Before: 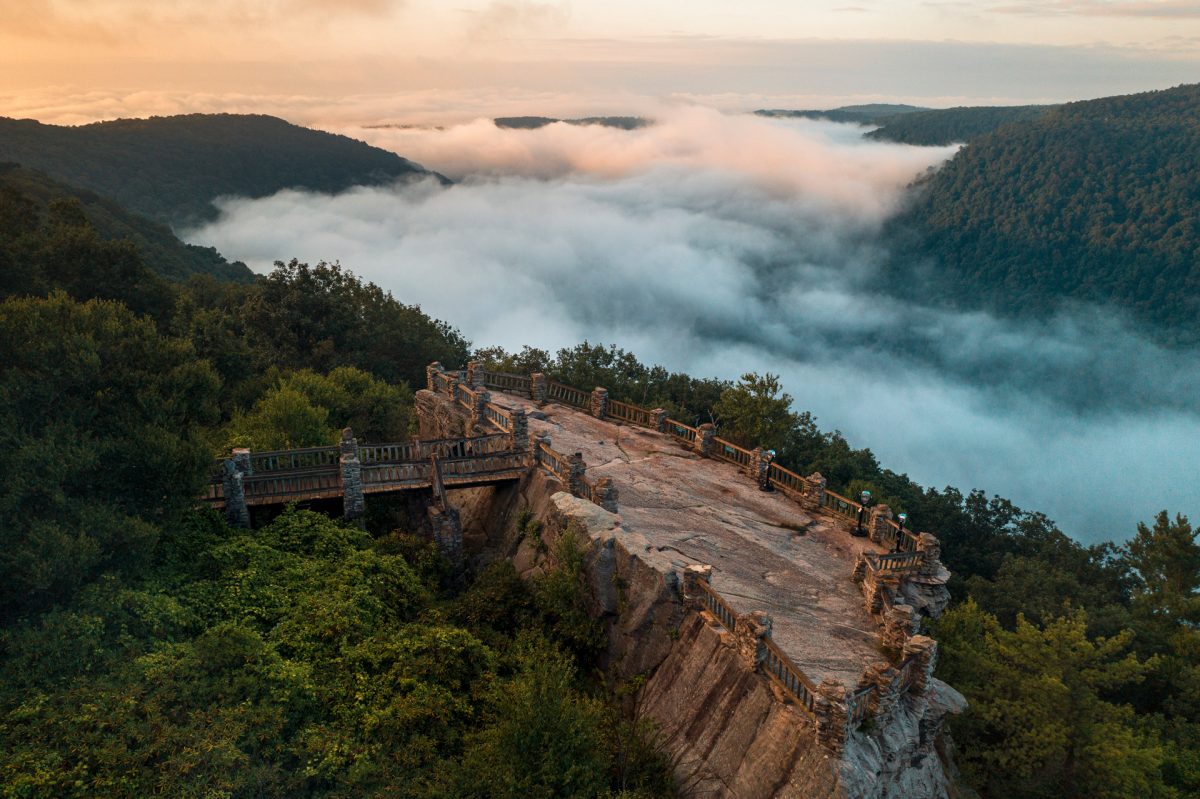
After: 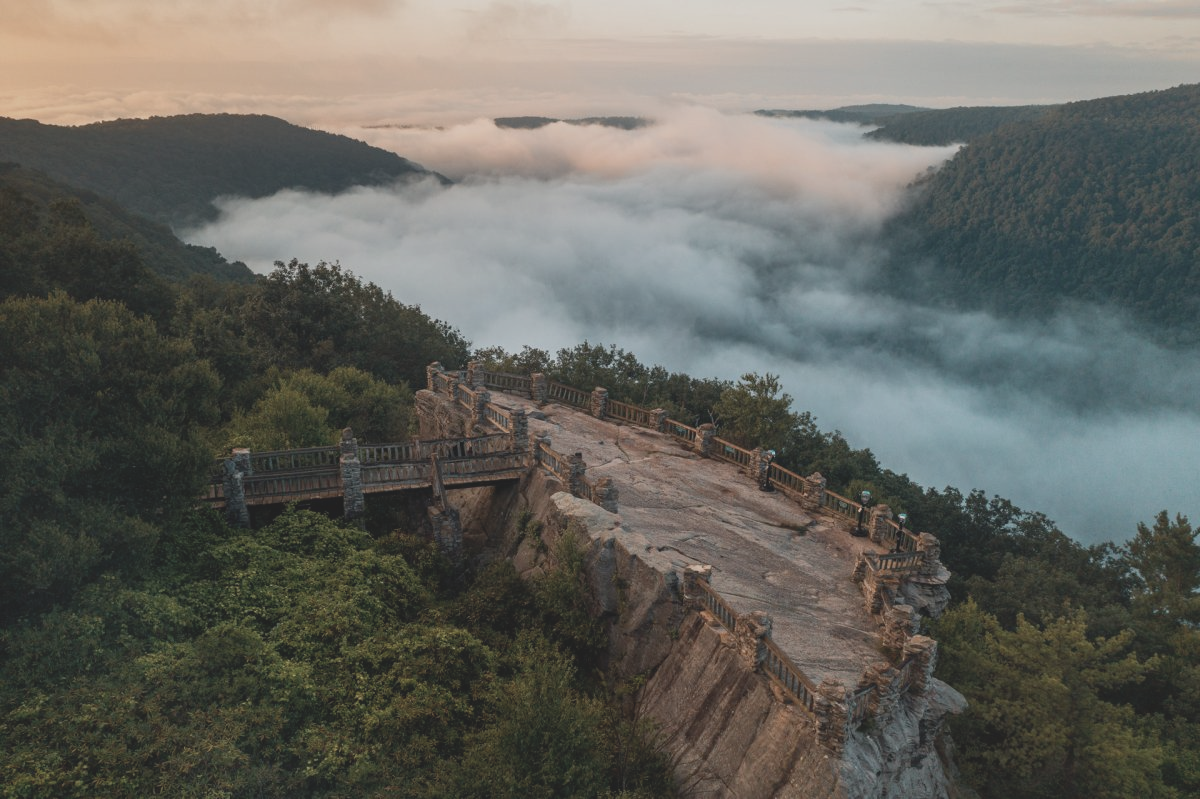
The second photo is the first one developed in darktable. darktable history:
contrast brightness saturation: contrast -0.247, saturation -0.426
